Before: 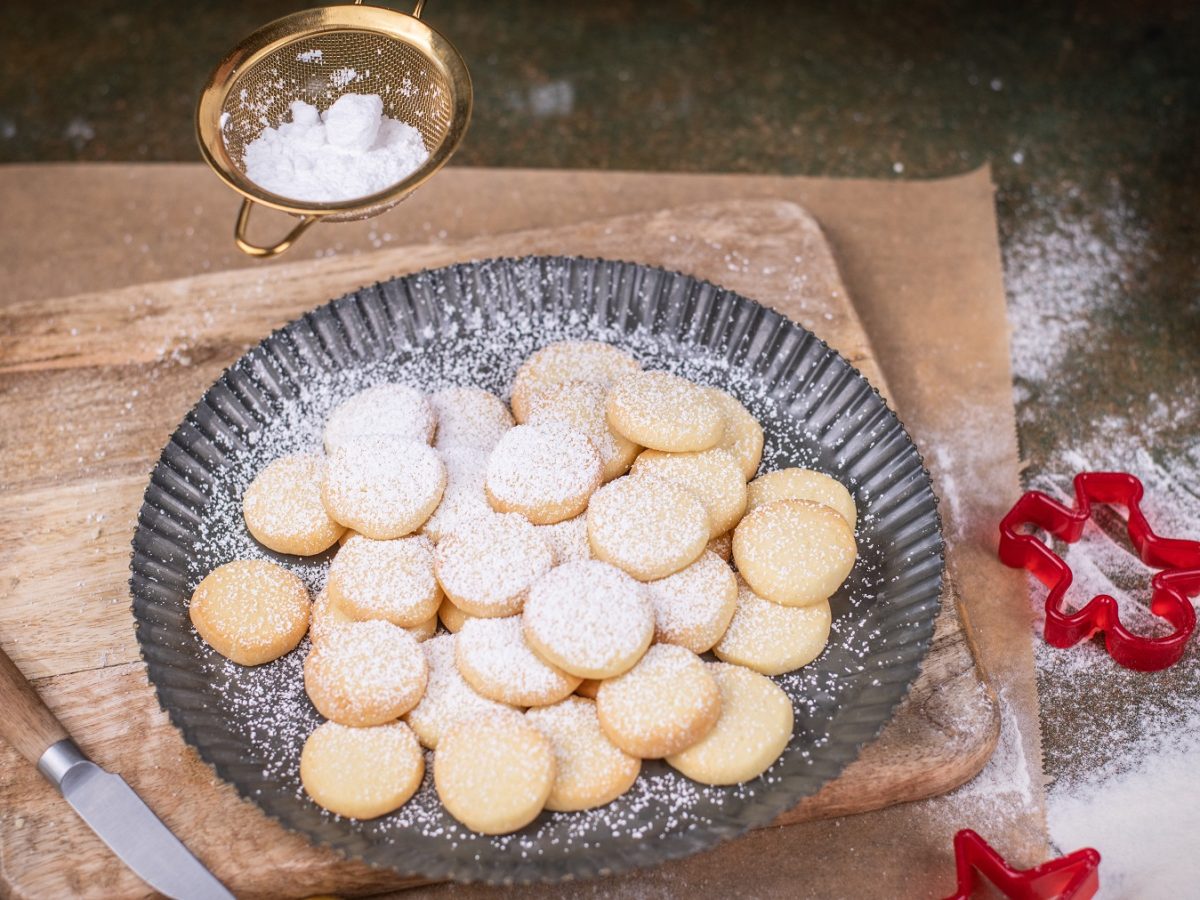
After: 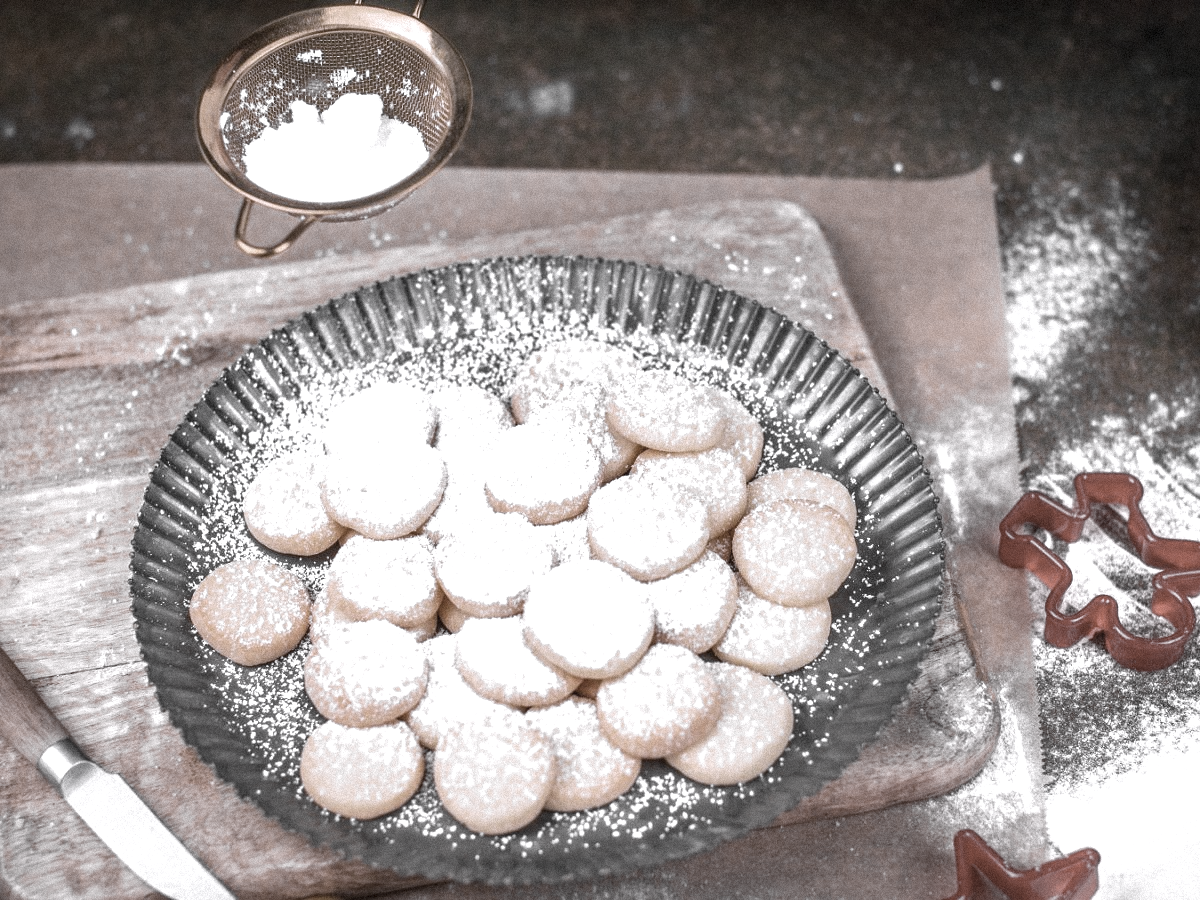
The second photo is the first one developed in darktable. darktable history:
color zones: curves: ch0 [(0, 0.613) (0.01, 0.613) (0.245, 0.448) (0.498, 0.529) (0.642, 0.665) (0.879, 0.777) (0.99, 0.613)]; ch1 [(0, 0.035) (0.121, 0.189) (0.259, 0.197) (0.415, 0.061) (0.589, 0.022) (0.732, 0.022) (0.857, 0.026) (0.991, 0.053)]
grain: mid-tones bias 0%
shadows and highlights: shadows 37.27, highlights -28.18, soften with gaussian
white balance: red 1.042, blue 1.17
